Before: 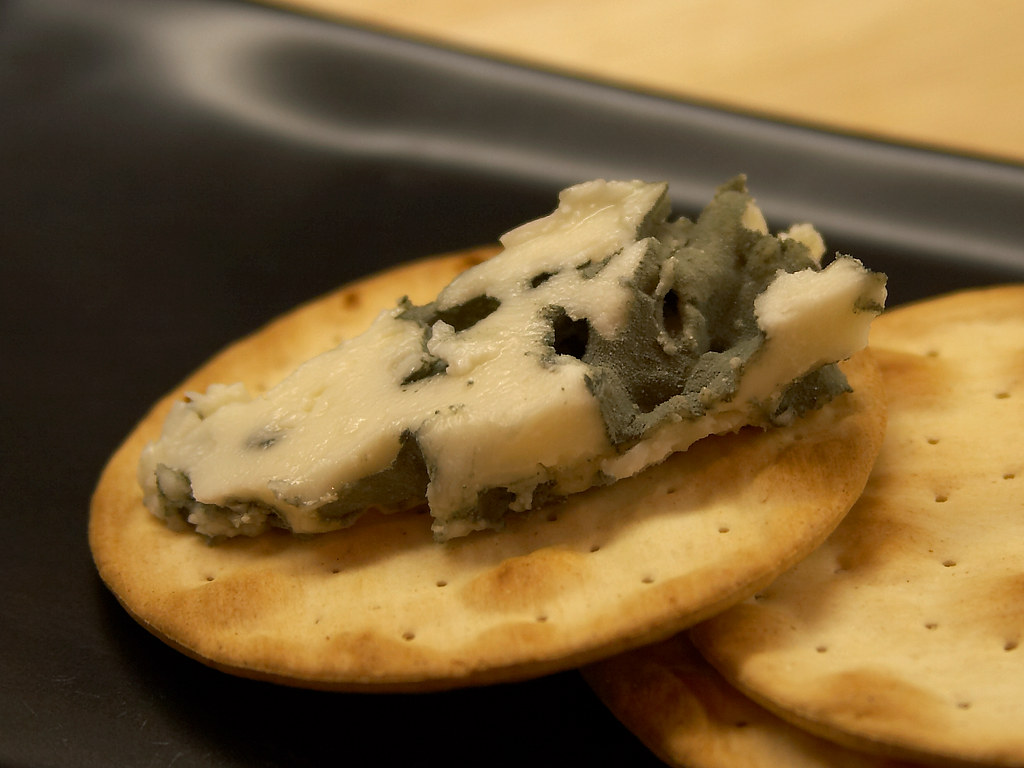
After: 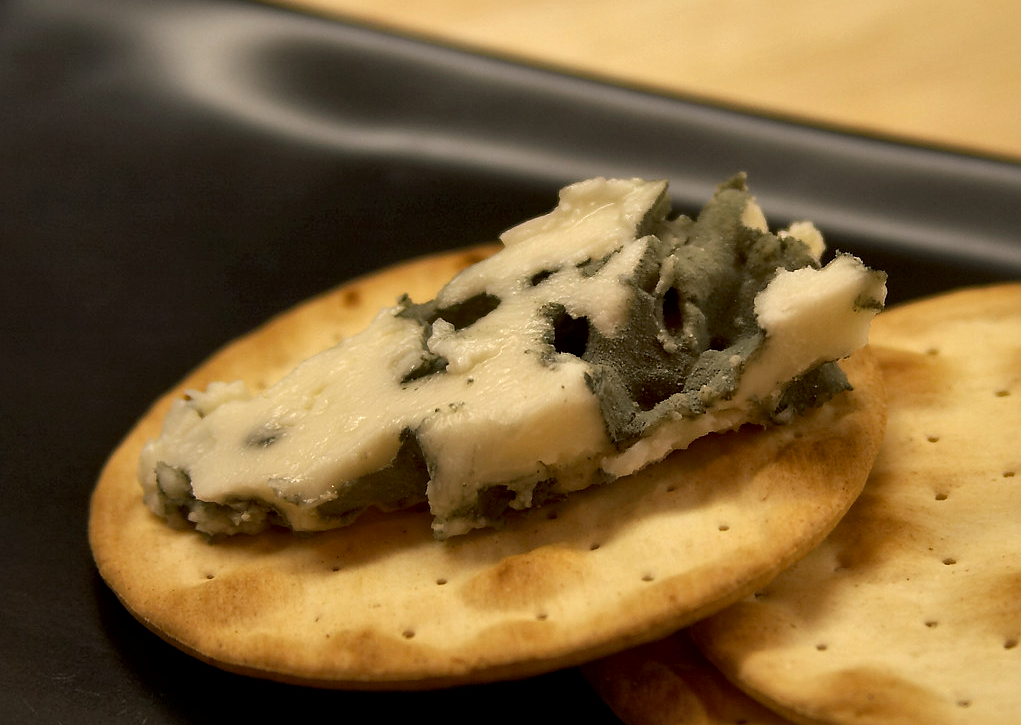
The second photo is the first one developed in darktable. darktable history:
local contrast: mode bilateral grid, contrast 25, coarseness 47, detail 151%, midtone range 0.2
crop: top 0.38%, right 0.261%, bottom 5.102%
